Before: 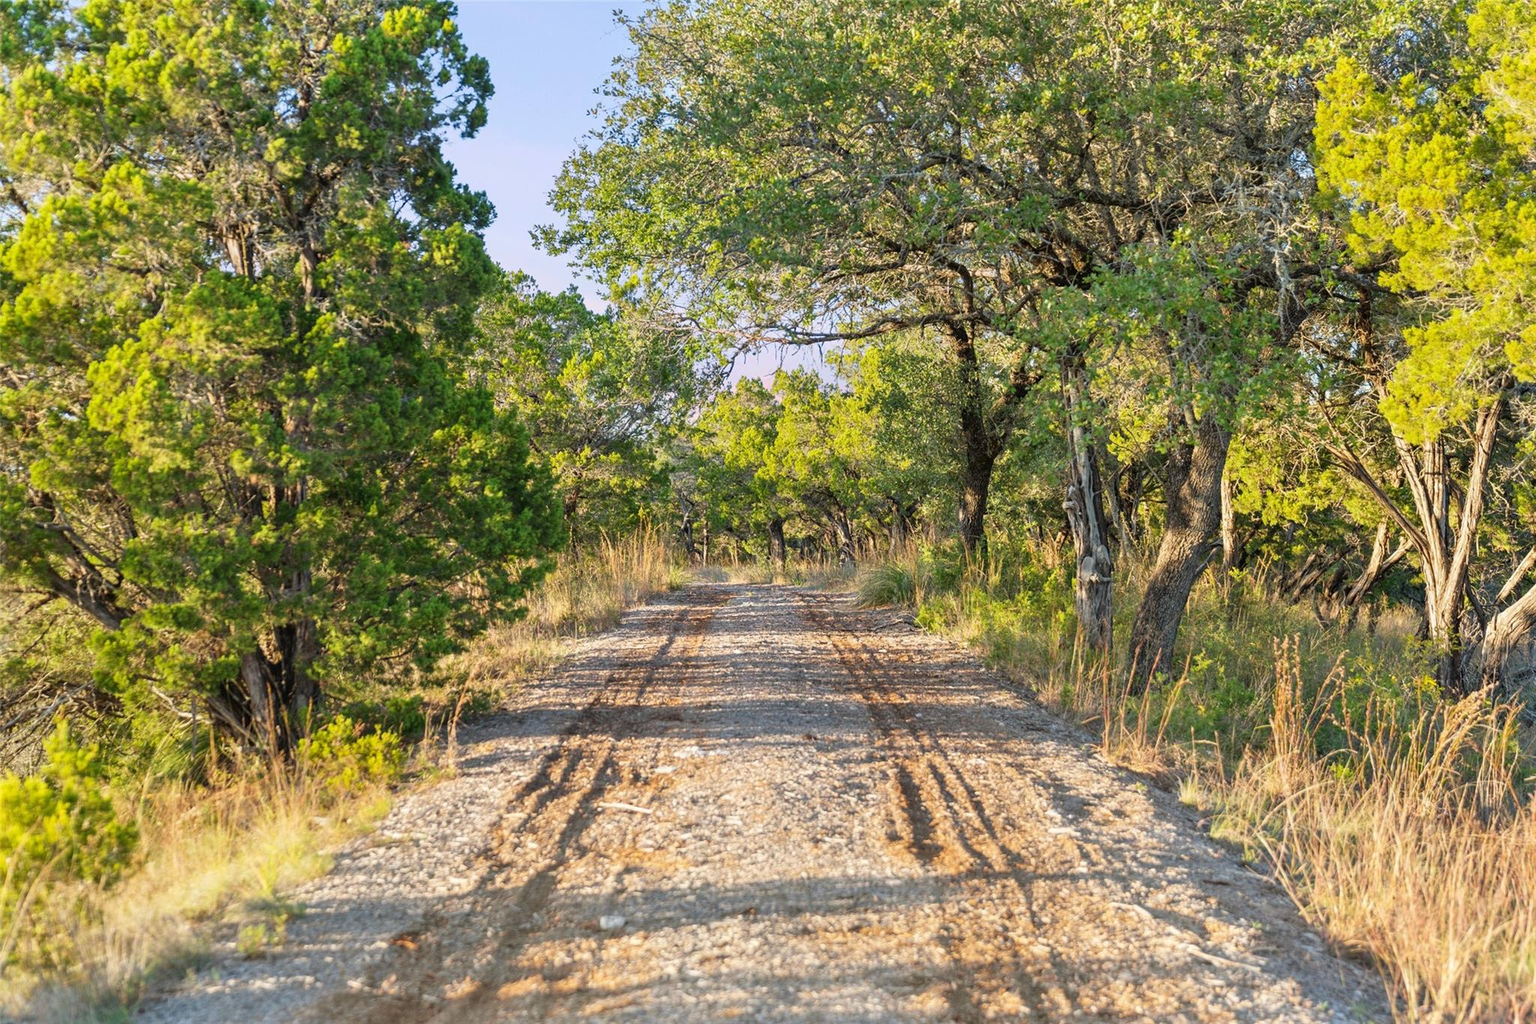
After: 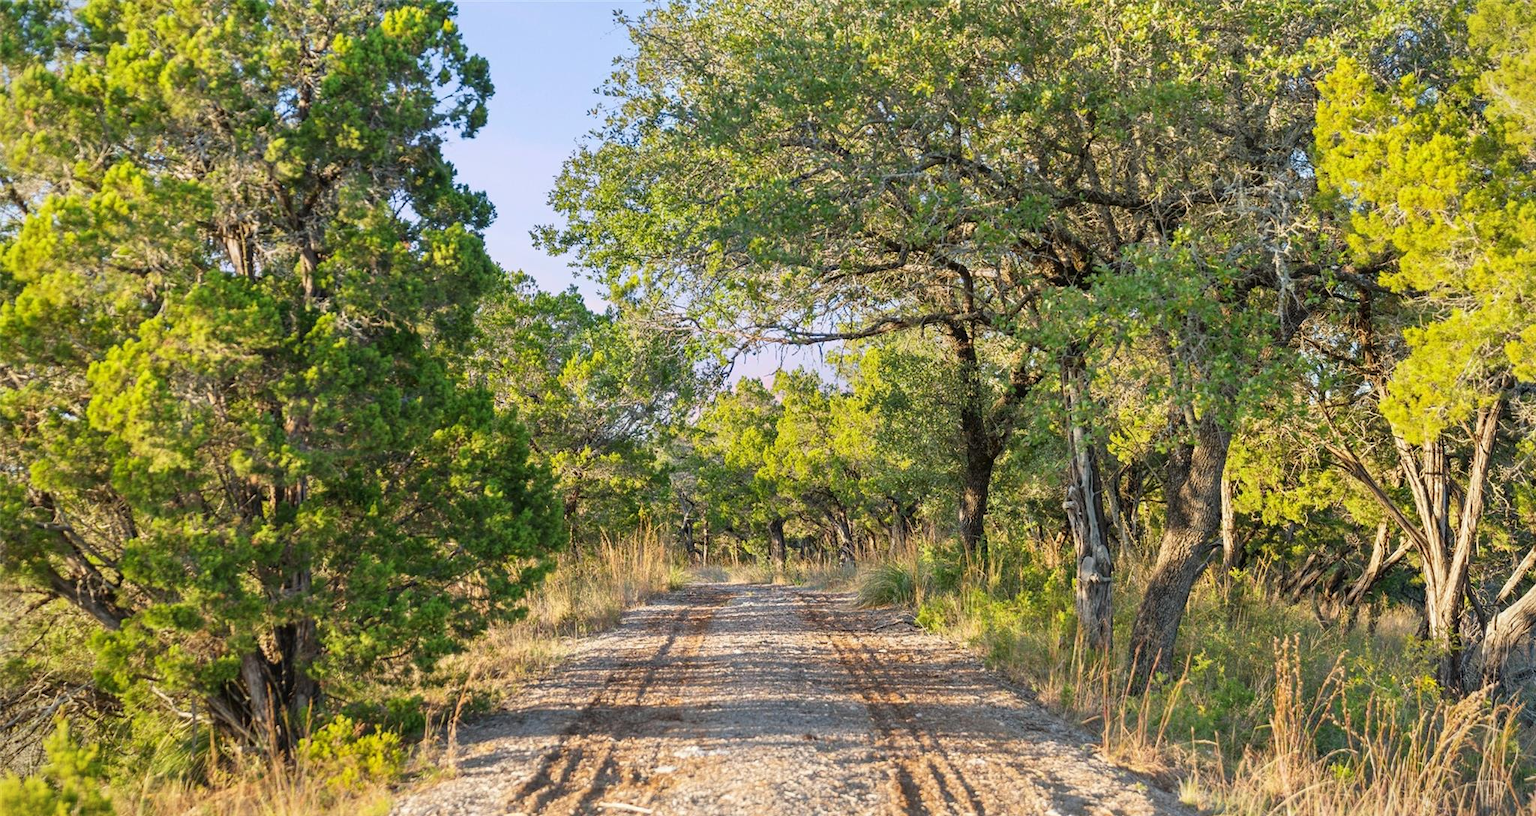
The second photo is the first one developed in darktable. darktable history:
crop: bottom 19.6%
vignetting: fall-off start 97.21%, brightness -0.586, saturation -0.117, width/height ratio 1.185
